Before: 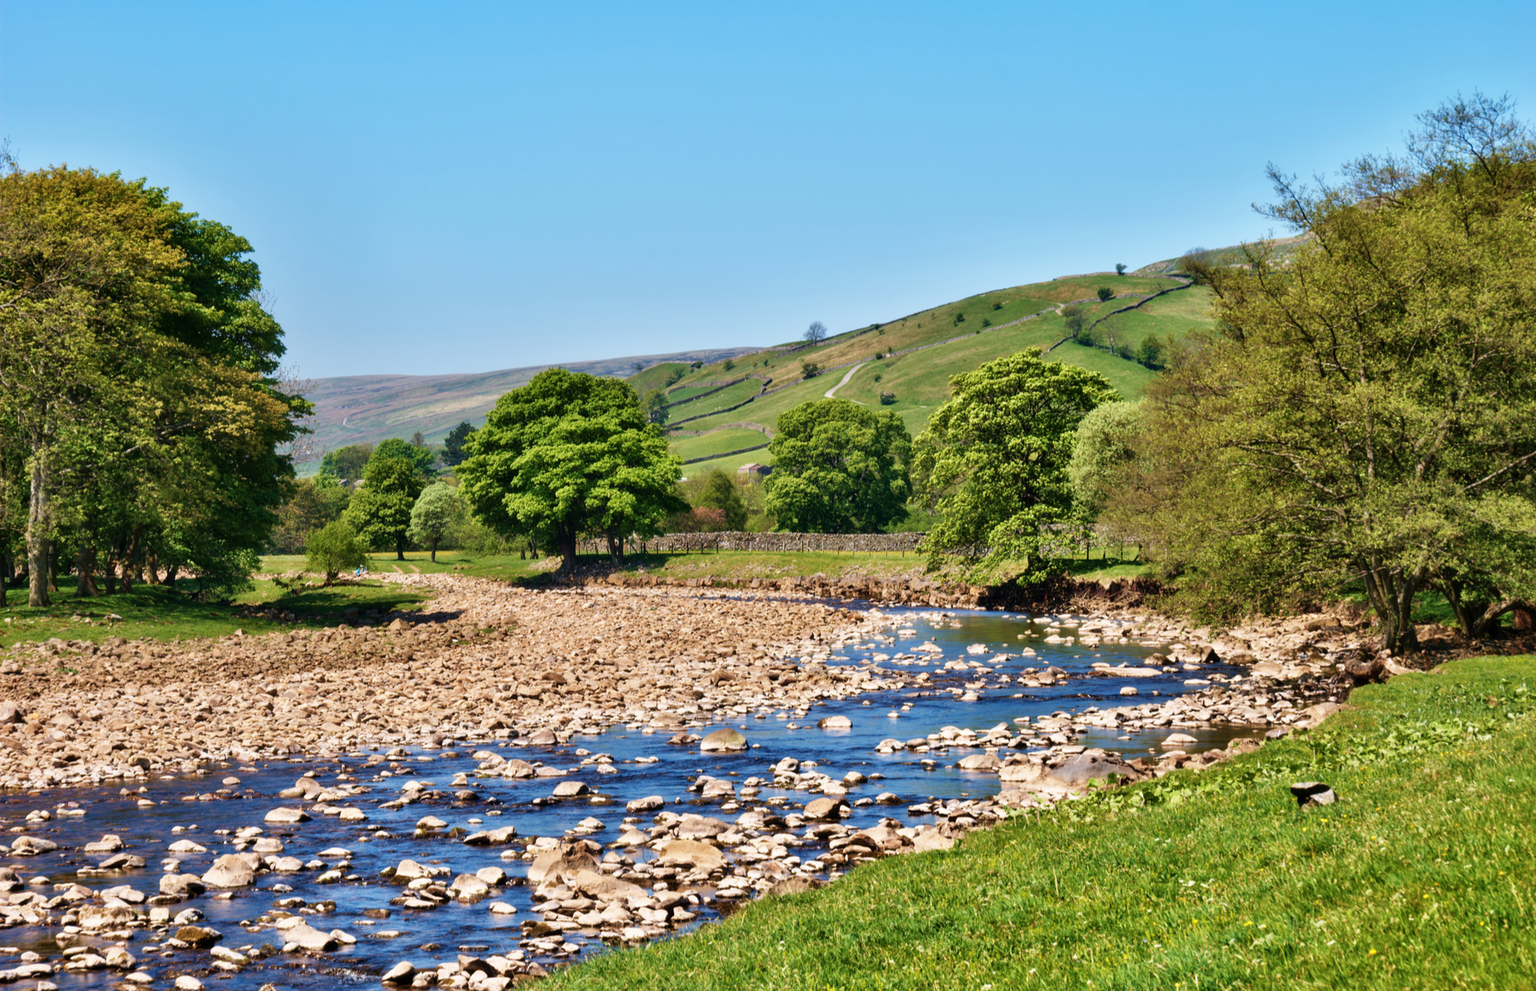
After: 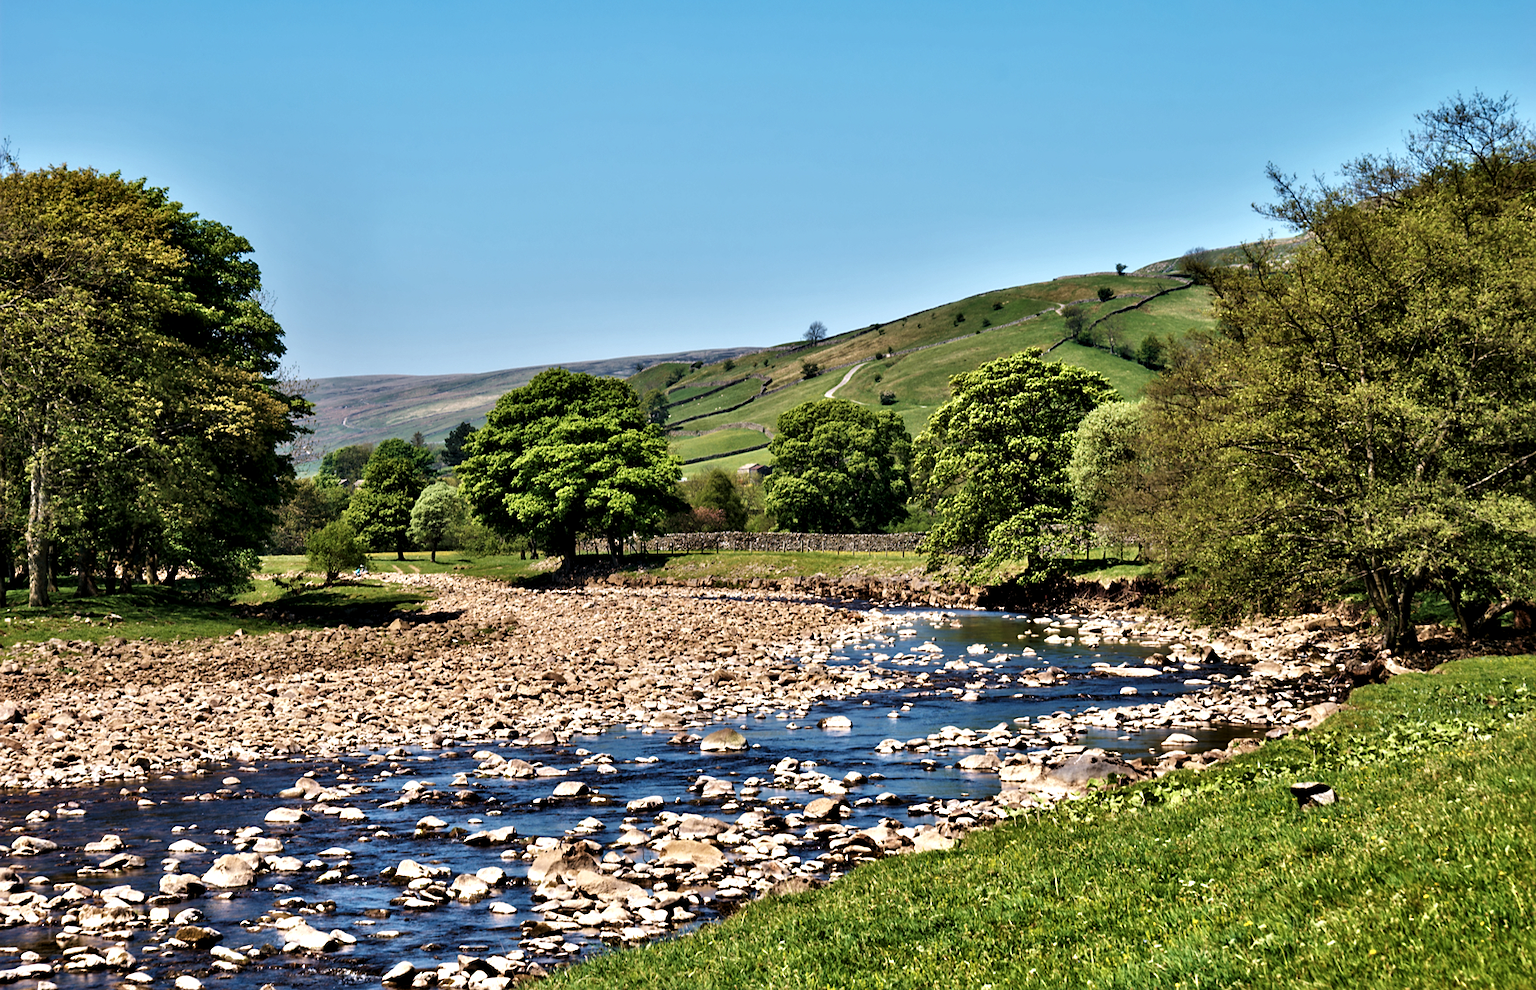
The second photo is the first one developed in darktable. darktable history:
levels: black 3.86%, levels [0.029, 0.545, 0.971]
contrast equalizer: y [[0.524, 0.538, 0.547, 0.548, 0.538, 0.524], [0.5 ×6], [0.5 ×6], [0 ×6], [0 ×6]]
sharpen: radius 1.882, amount 0.405, threshold 1.559
